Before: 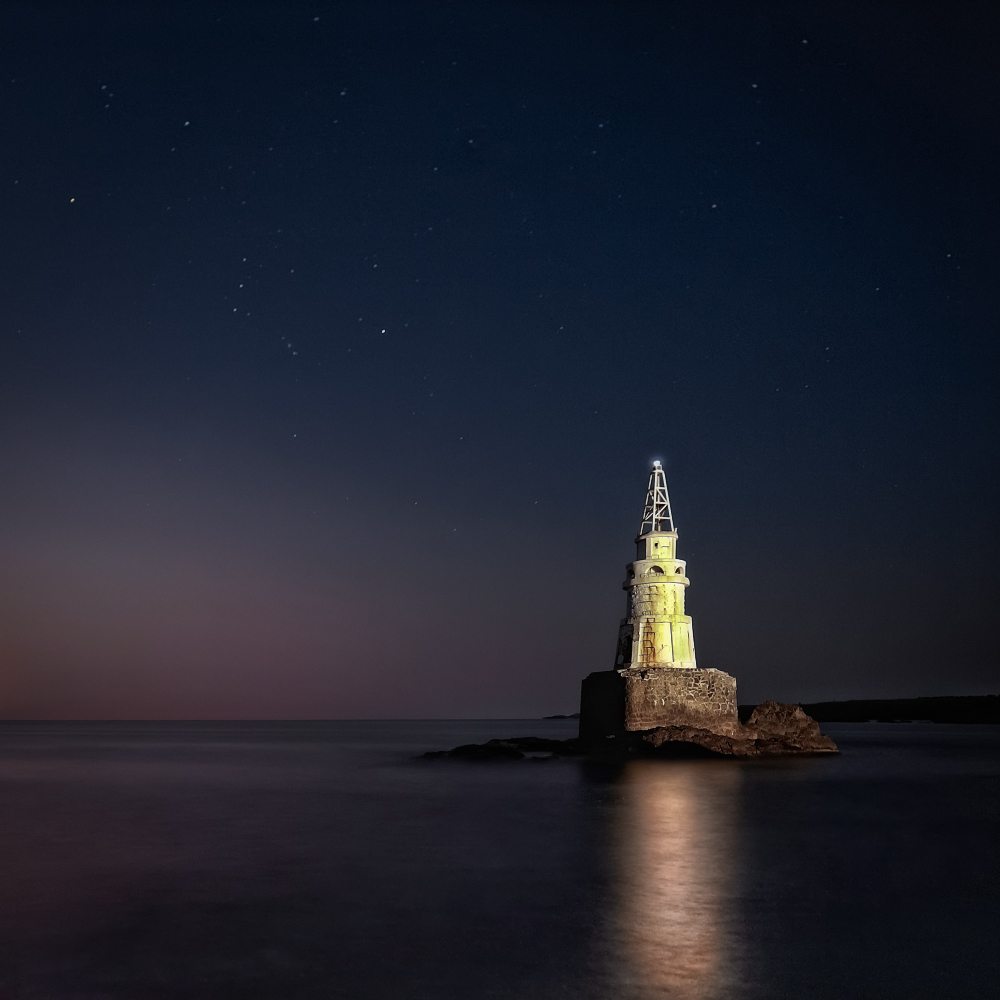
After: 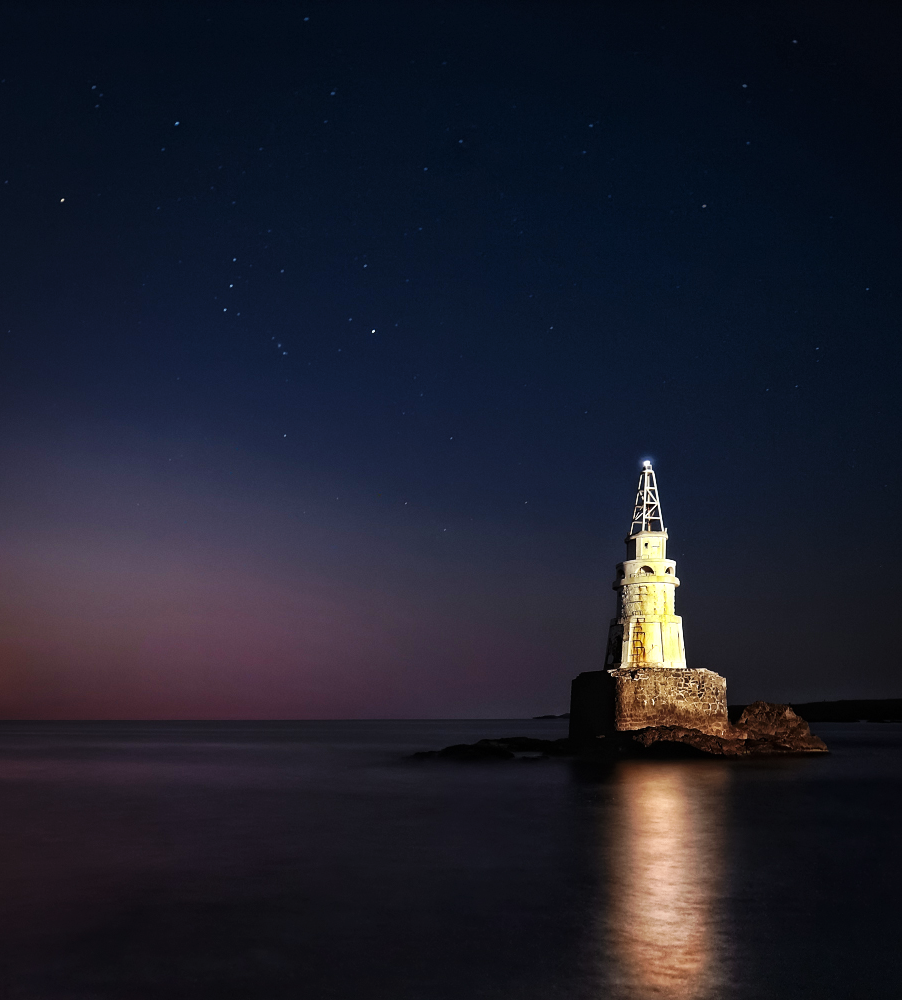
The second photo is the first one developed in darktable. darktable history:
crop and rotate: left 1.022%, right 8.755%
base curve: curves: ch0 [(0, 0) (0.032, 0.025) (0.121, 0.166) (0.206, 0.329) (0.605, 0.79) (1, 1)], preserve colors none
color balance rgb: perceptual saturation grading › global saturation -0.055%, perceptual brilliance grading › highlights 11.378%, global vibrance 21.51%
